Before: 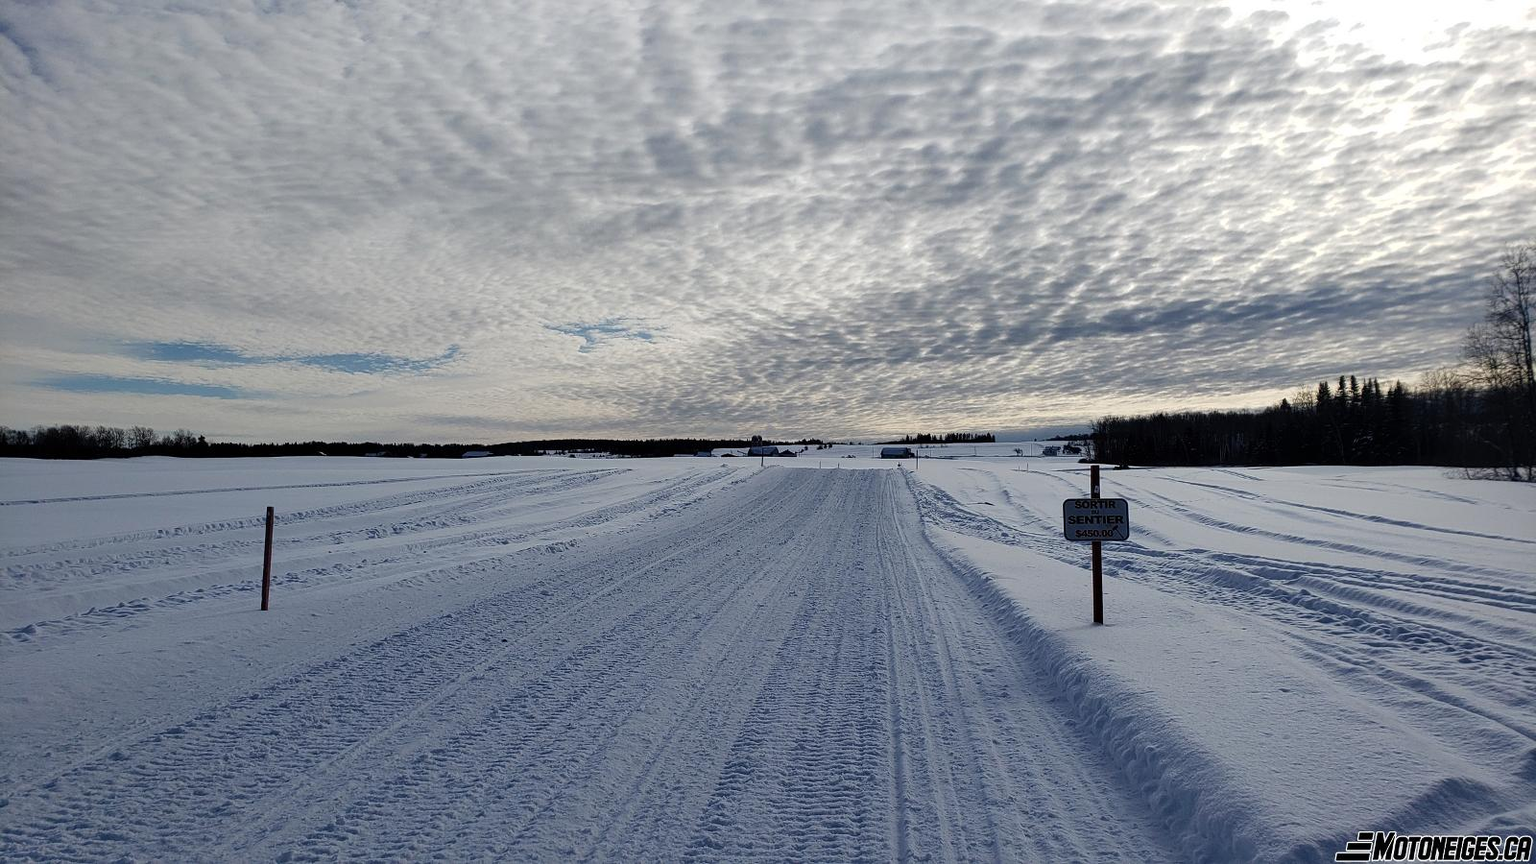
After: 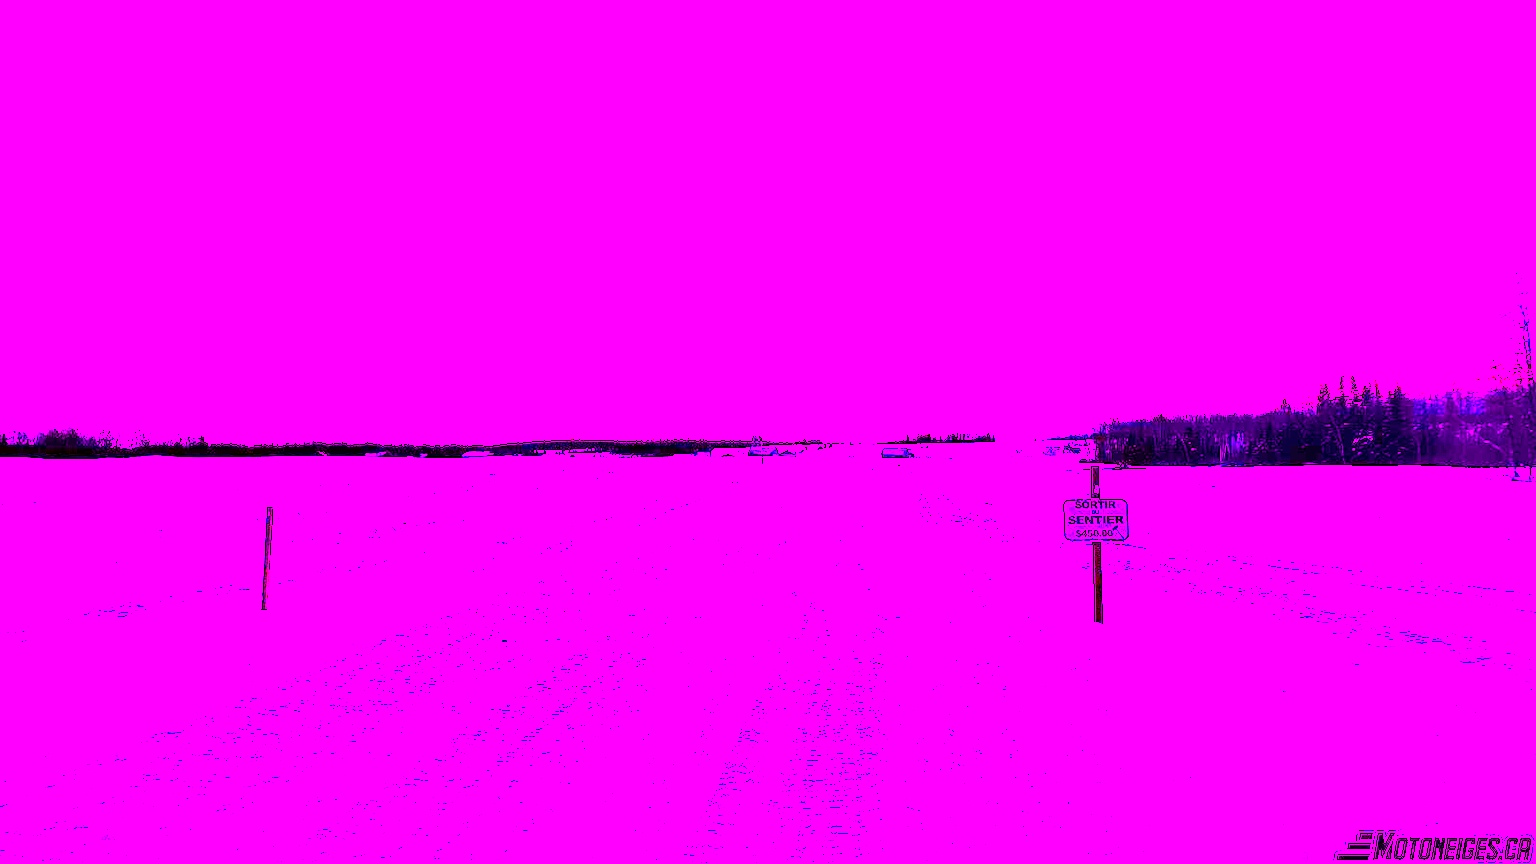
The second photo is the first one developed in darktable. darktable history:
contrast brightness saturation: saturation 0.18
white balance: red 8, blue 8
